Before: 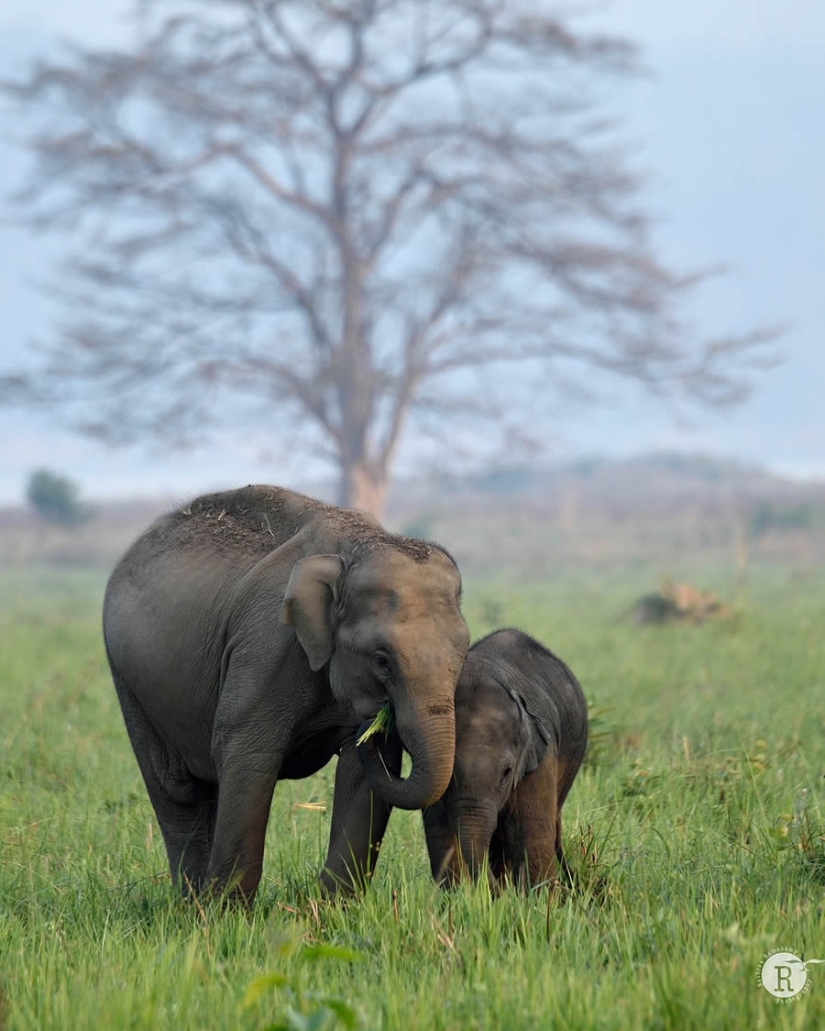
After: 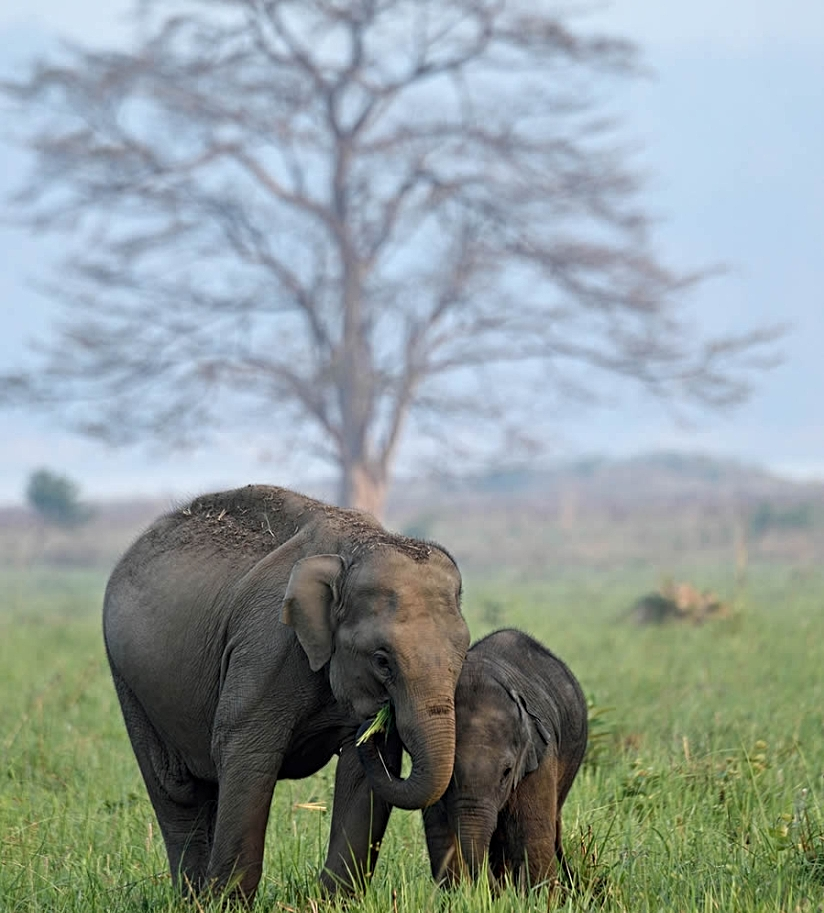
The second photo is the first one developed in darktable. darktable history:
contrast equalizer: octaves 7, y [[0.5, 0.5, 0.5, 0.539, 0.64, 0.611], [0.5 ×6], [0.5 ×6], [0 ×6], [0 ×6]]
crop and rotate: top 0%, bottom 11.409%
